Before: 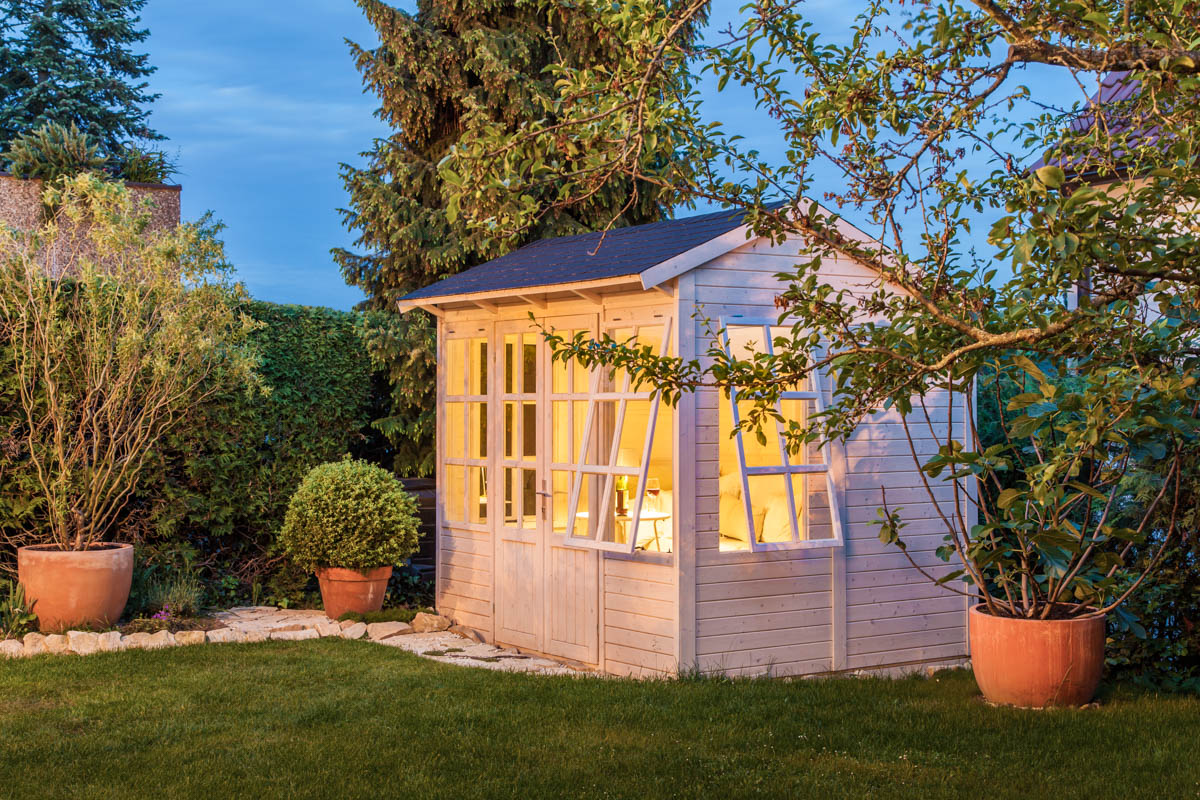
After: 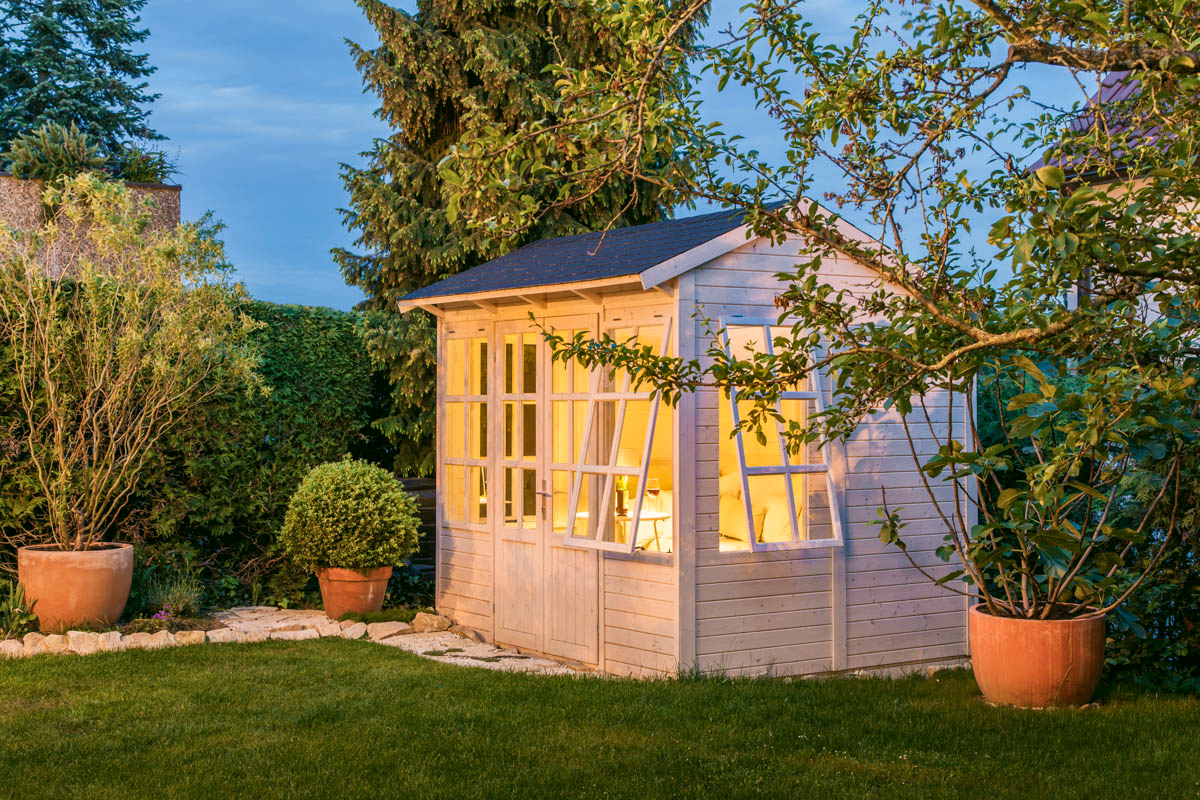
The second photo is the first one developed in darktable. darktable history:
color correction: highlights a* 4.17, highlights b* 4.95, shadows a* -7.94, shadows b* 4.89
